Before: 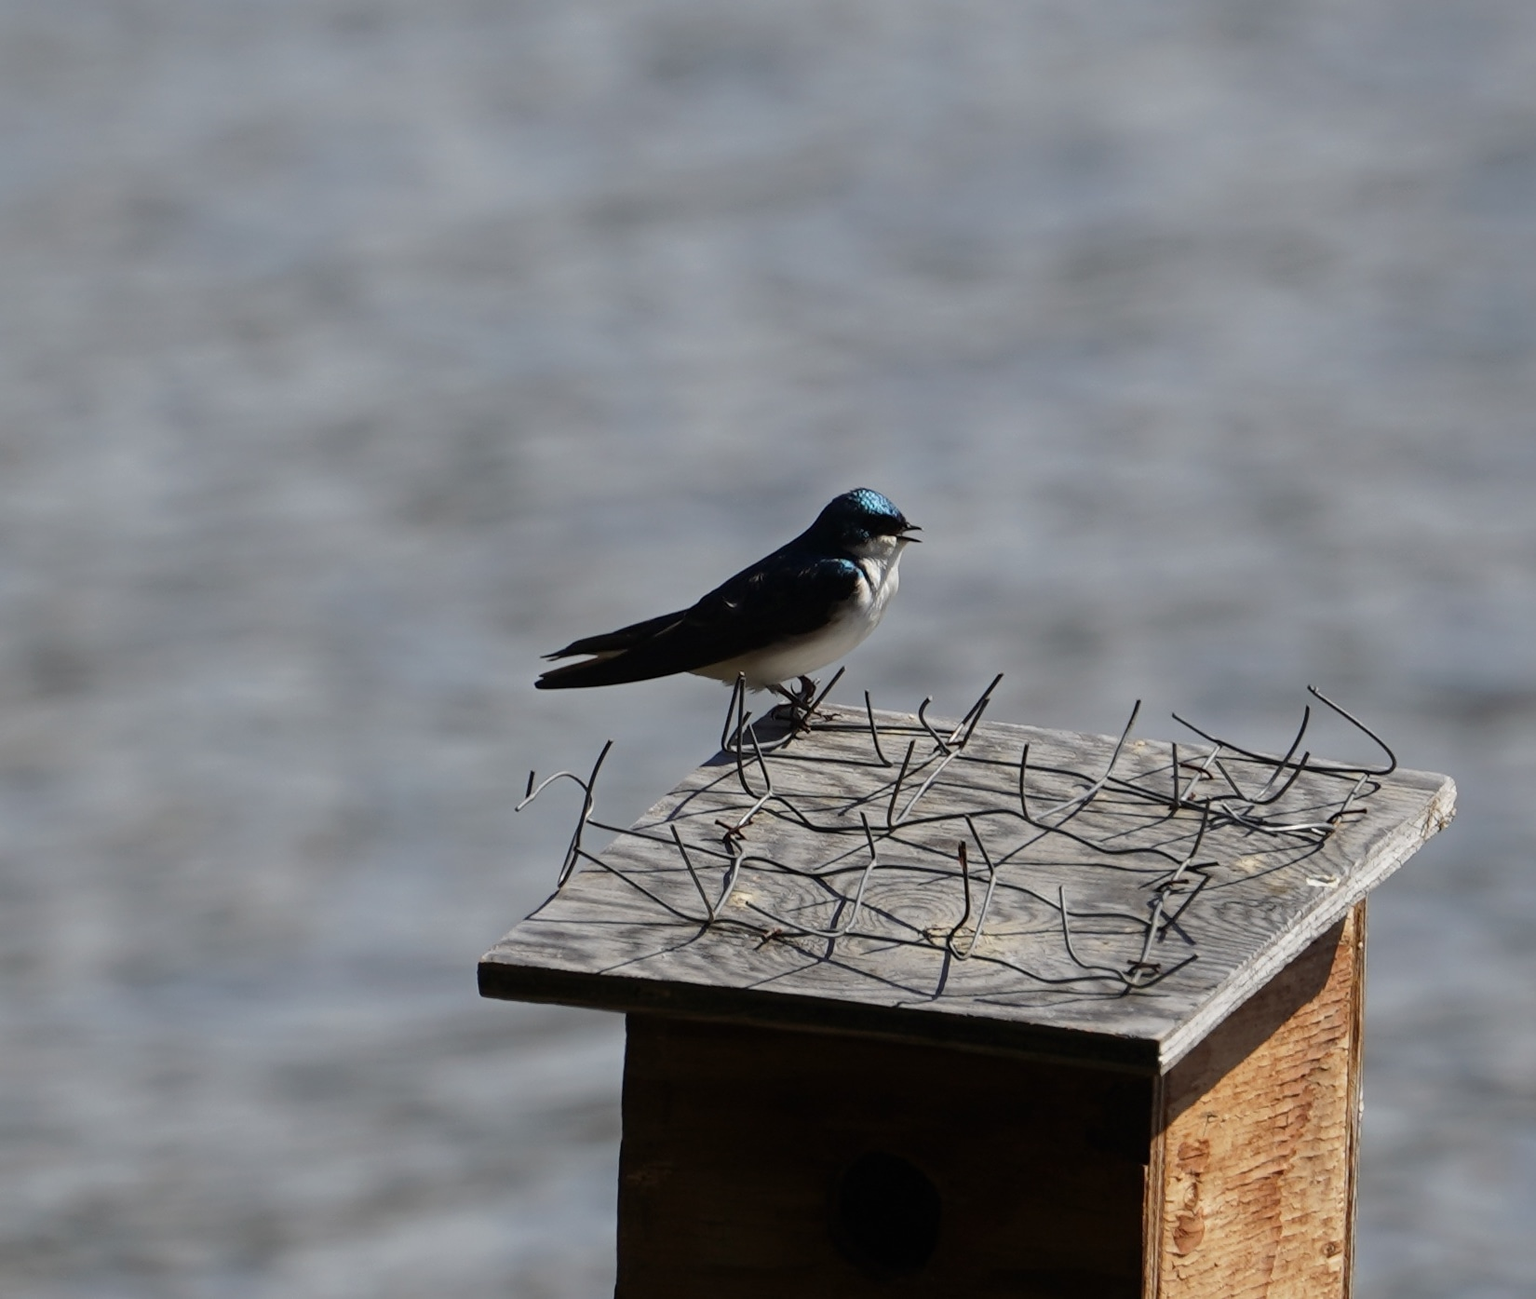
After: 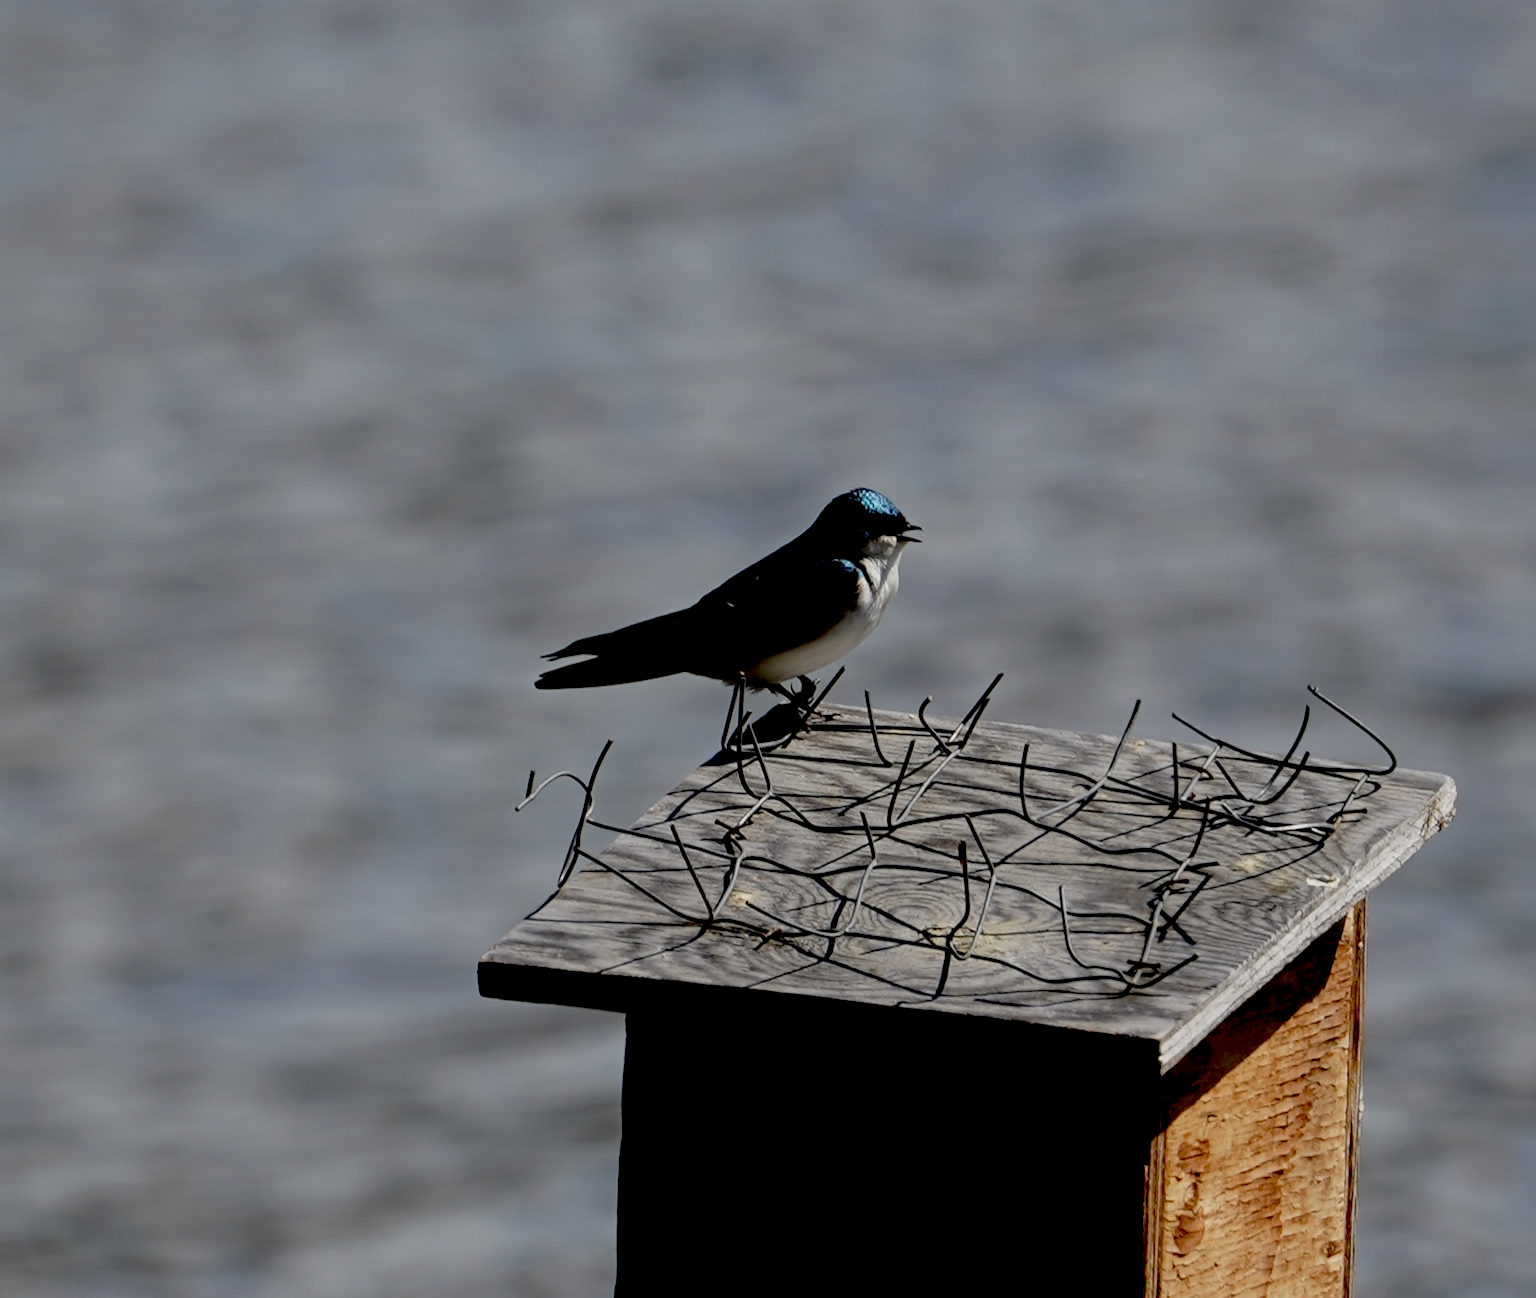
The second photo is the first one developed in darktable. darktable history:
exposure: black level correction 0.045, exposure -0.231 EV, compensate exposure bias true, compensate highlight preservation false
